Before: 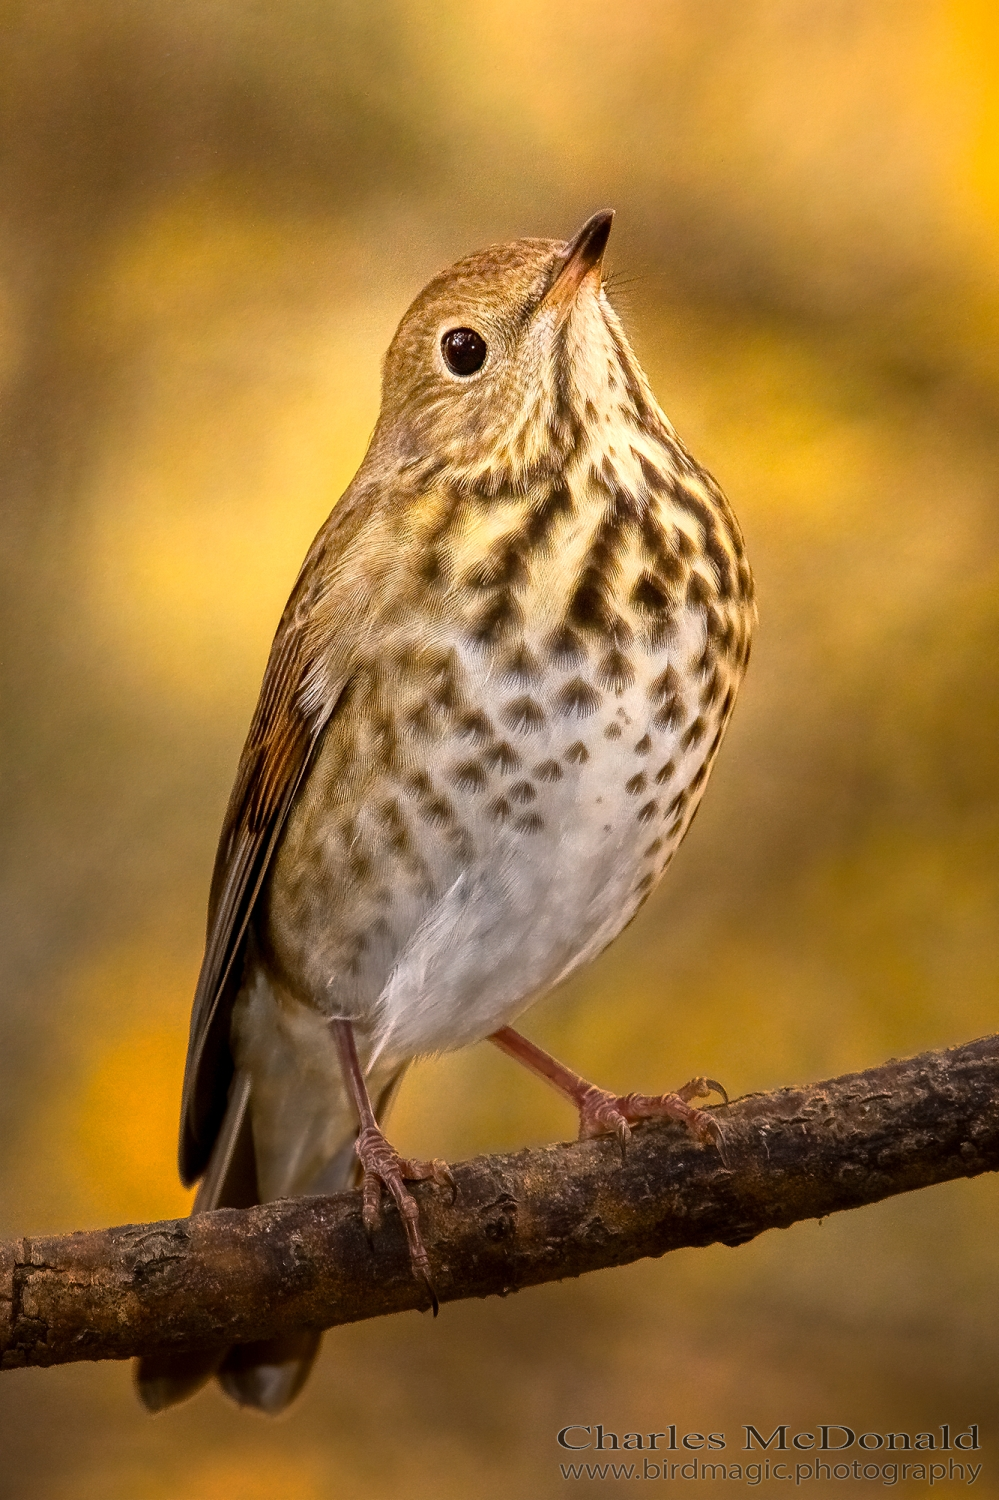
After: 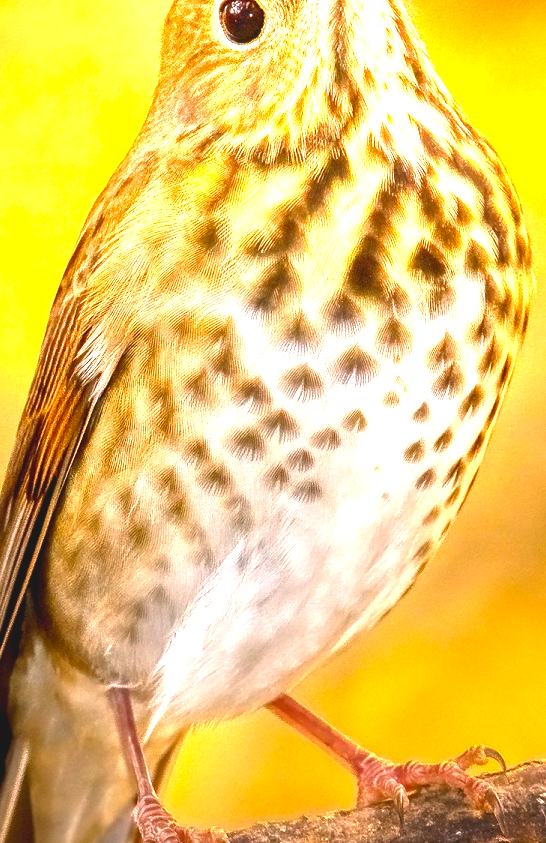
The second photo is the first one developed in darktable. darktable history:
crop and rotate: left 22.311%, top 22.18%, right 22.946%, bottom 21.595%
contrast brightness saturation: contrast -0.194, saturation 0.189
exposure: exposure 2.061 EV, compensate exposure bias true, compensate highlight preservation false
levels: levels [0, 0.51, 1]
